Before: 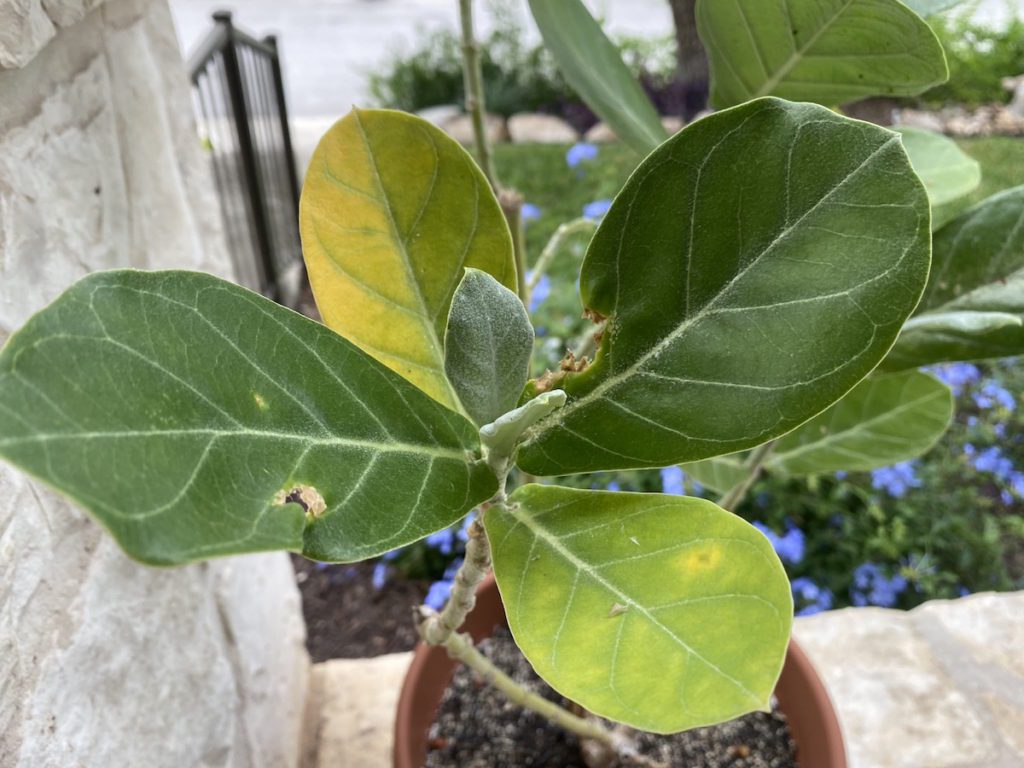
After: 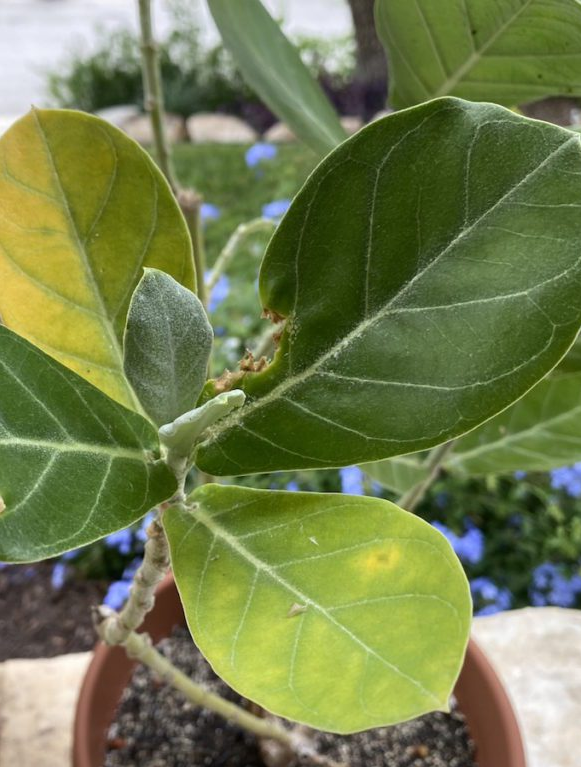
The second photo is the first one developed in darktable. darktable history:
crop: left 31.428%, top 0.018%, right 11.822%
